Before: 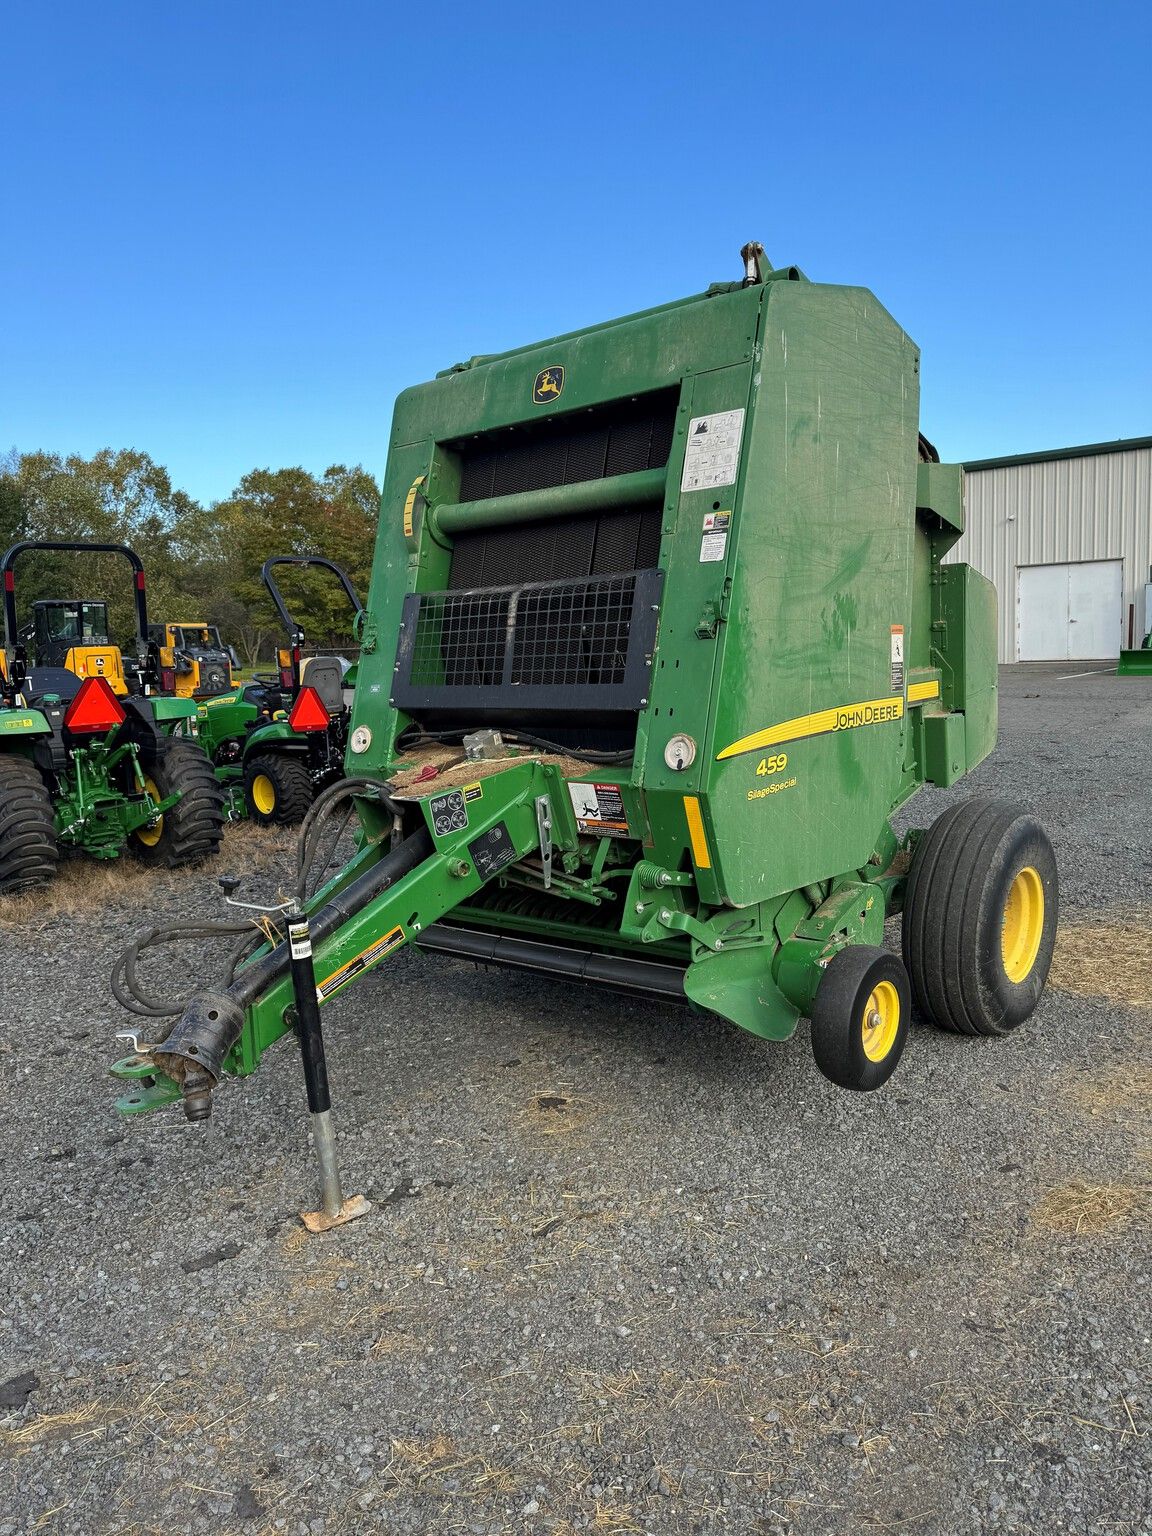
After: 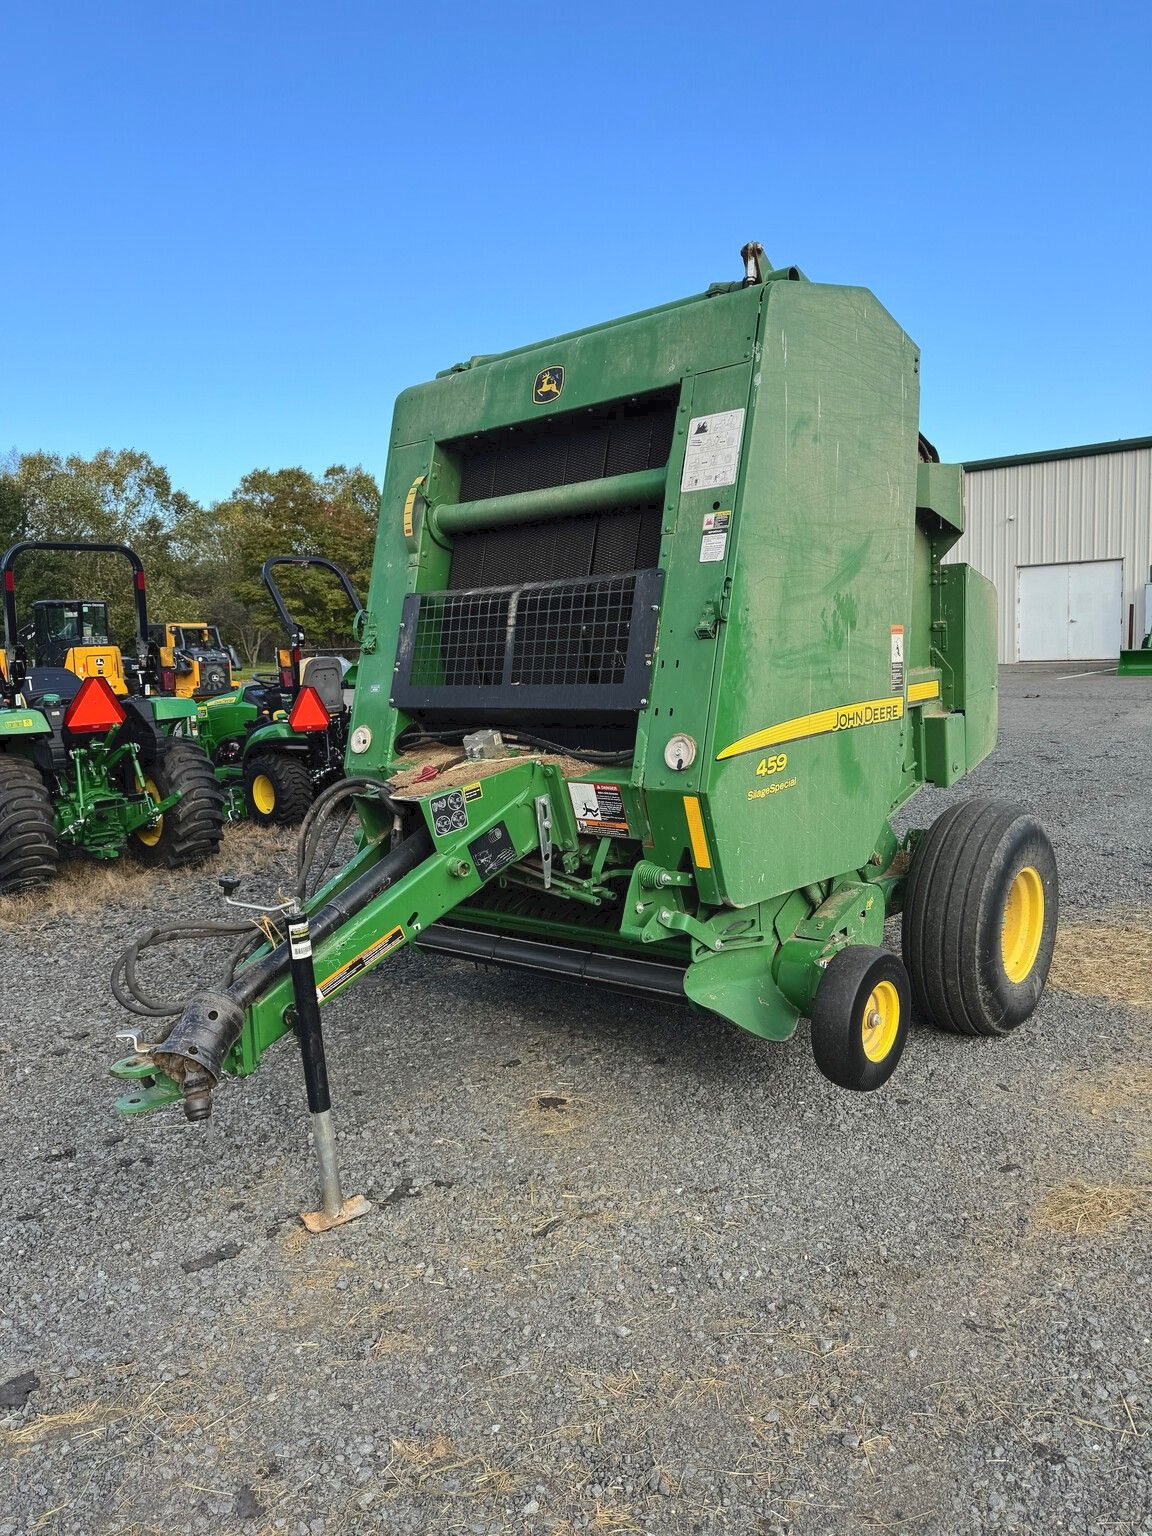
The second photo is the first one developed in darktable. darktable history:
tone curve: curves: ch0 [(0, 0) (0.003, 0.054) (0.011, 0.058) (0.025, 0.069) (0.044, 0.087) (0.069, 0.1) (0.1, 0.123) (0.136, 0.152) (0.177, 0.183) (0.224, 0.234) (0.277, 0.291) (0.335, 0.367) (0.399, 0.441) (0.468, 0.524) (0.543, 0.6) (0.623, 0.673) (0.709, 0.744) (0.801, 0.812) (0.898, 0.89) (1, 1)], color space Lab, independent channels, preserve colors none
